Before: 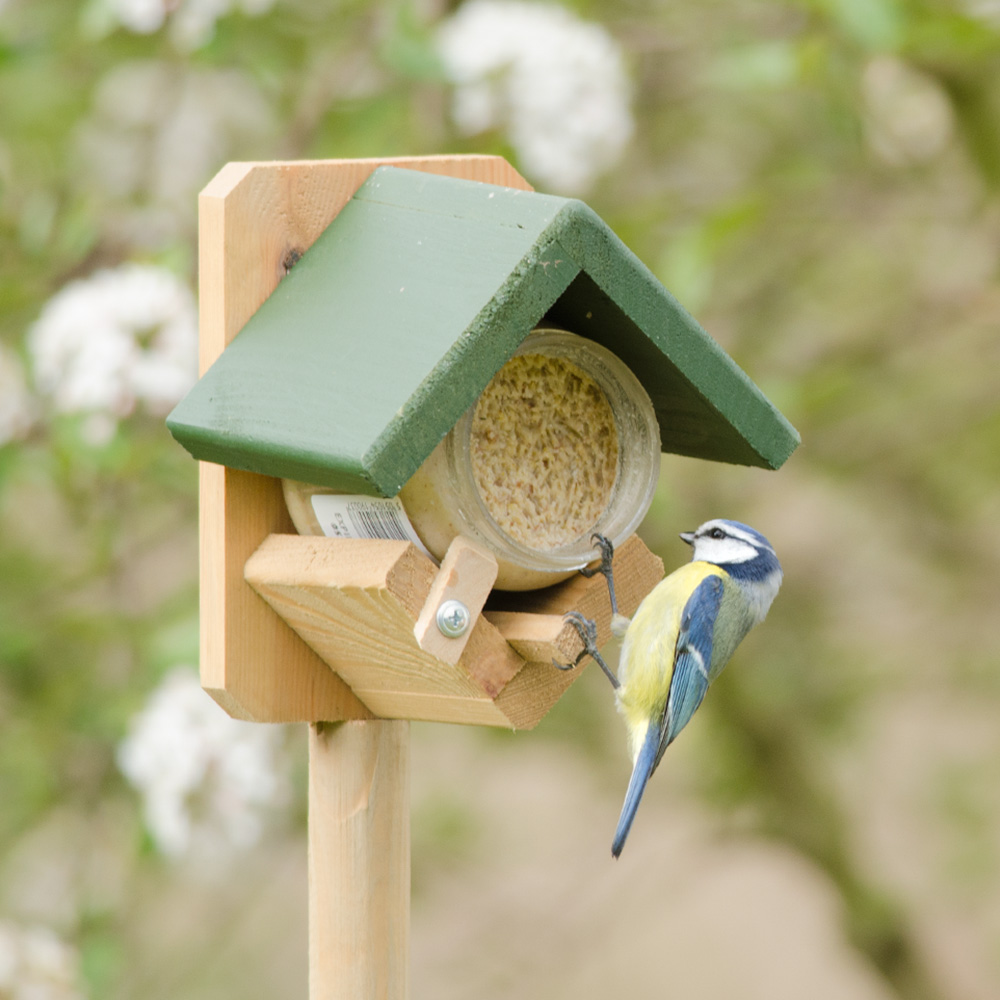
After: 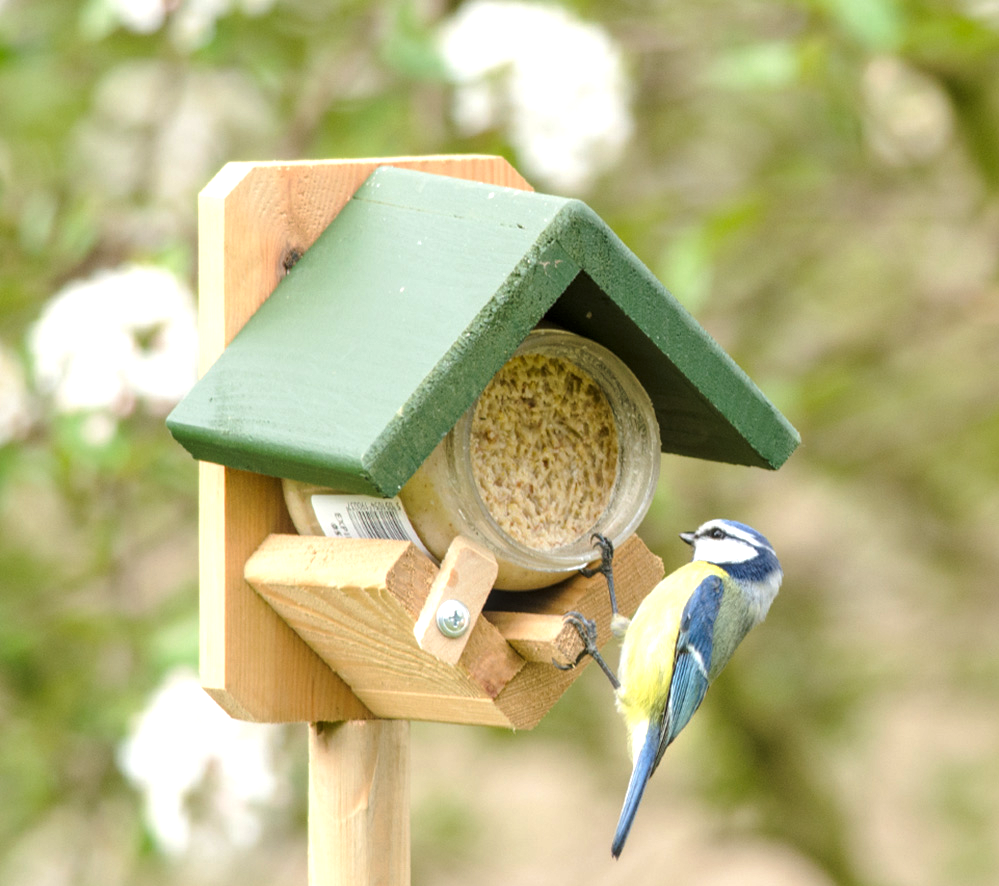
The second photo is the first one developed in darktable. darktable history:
local contrast: on, module defaults
exposure: black level correction 0, exposure 0.499 EV, compensate exposure bias true, compensate highlight preservation false
tone curve: curves: ch0 [(0, 0) (0.003, 0.002) (0.011, 0.009) (0.025, 0.021) (0.044, 0.037) (0.069, 0.058) (0.1, 0.084) (0.136, 0.114) (0.177, 0.149) (0.224, 0.188) (0.277, 0.232) (0.335, 0.281) (0.399, 0.341) (0.468, 0.416) (0.543, 0.496) (0.623, 0.574) (0.709, 0.659) (0.801, 0.754) (0.898, 0.876) (1, 1)], preserve colors none
crop and rotate: top 0%, bottom 11.362%
